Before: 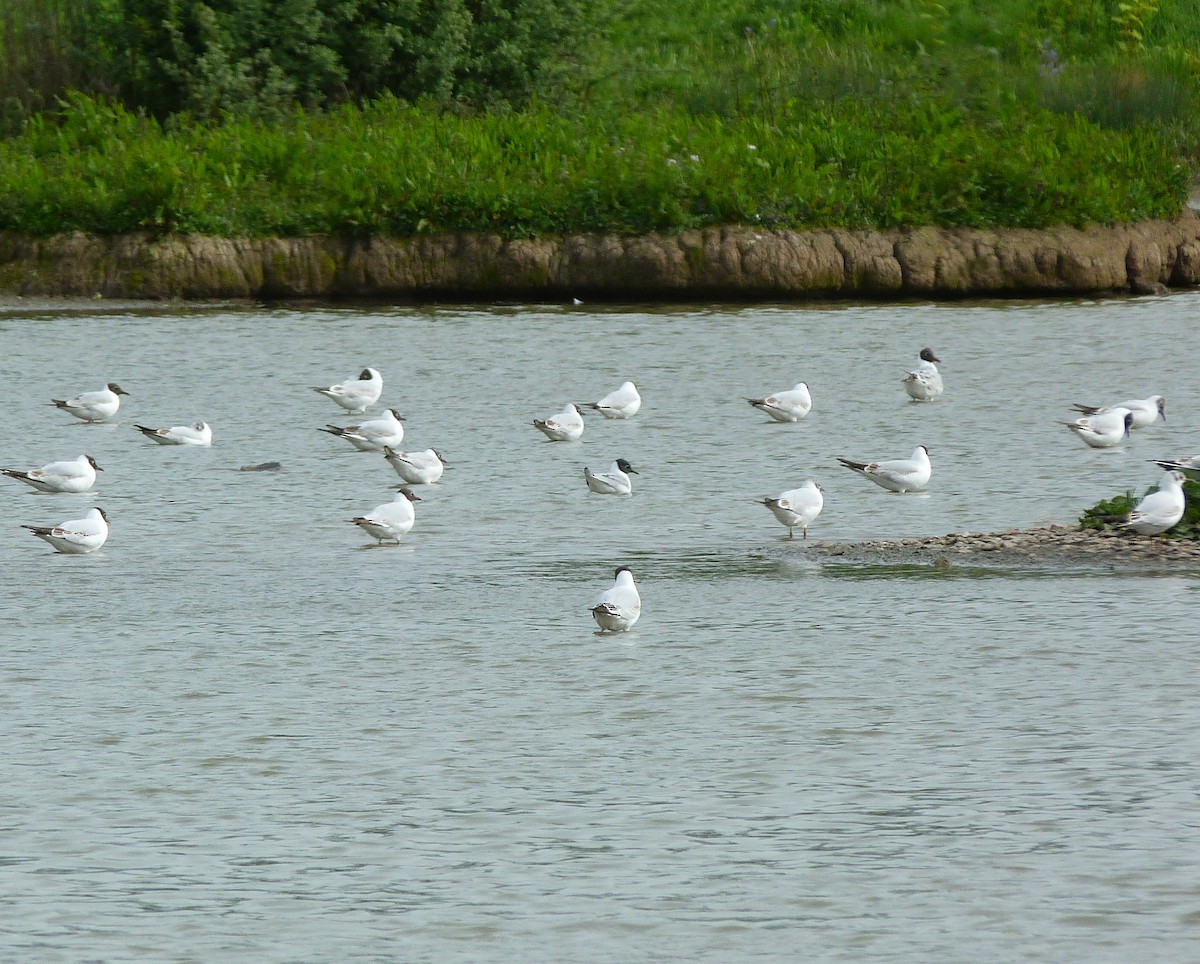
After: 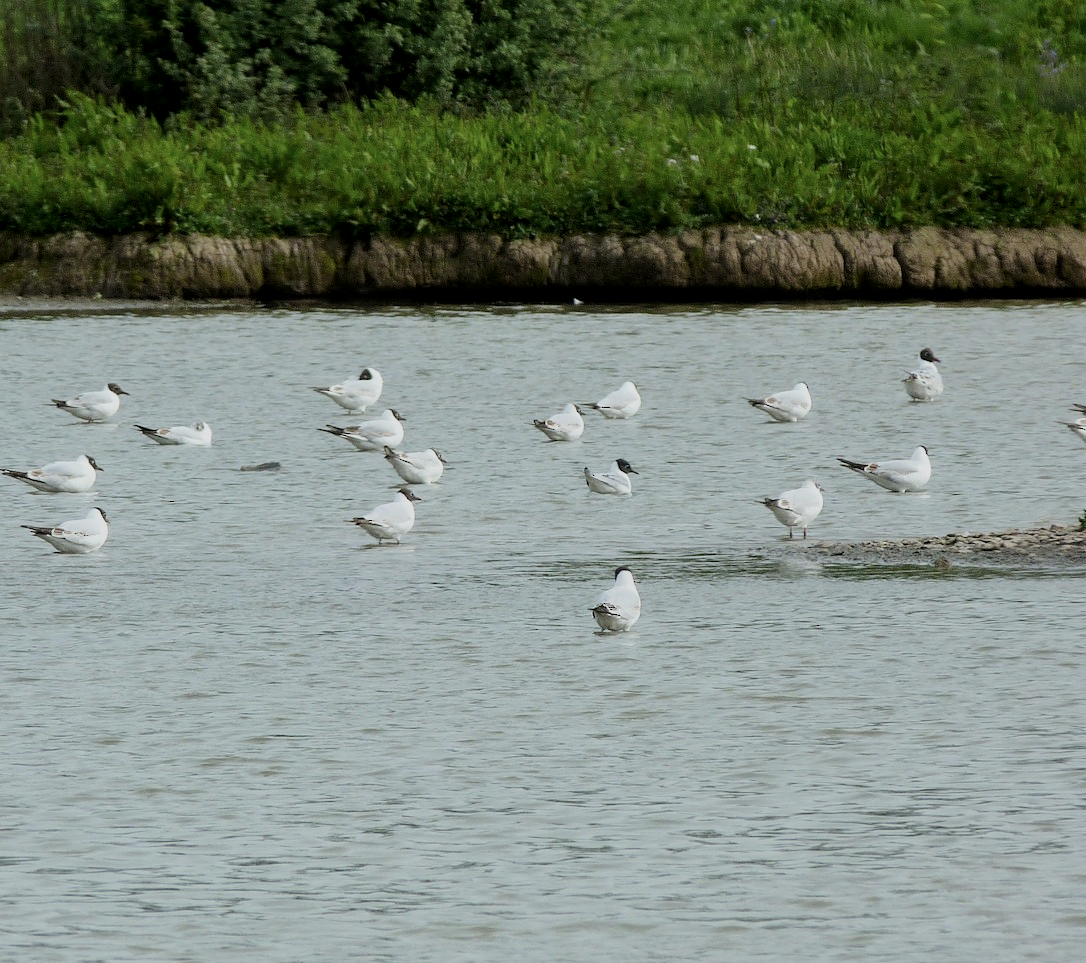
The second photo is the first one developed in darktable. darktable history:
crop: right 9.483%, bottom 0.02%
local contrast: highlights 107%, shadows 99%, detail 119%, midtone range 0.2
contrast brightness saturation: contrast 0.11, saturation -0.153
filmic rgb: black relative exposure -7.65 EV, white relative exposure 4.56 EV, hardness 3.61, color science v6 (2022)
